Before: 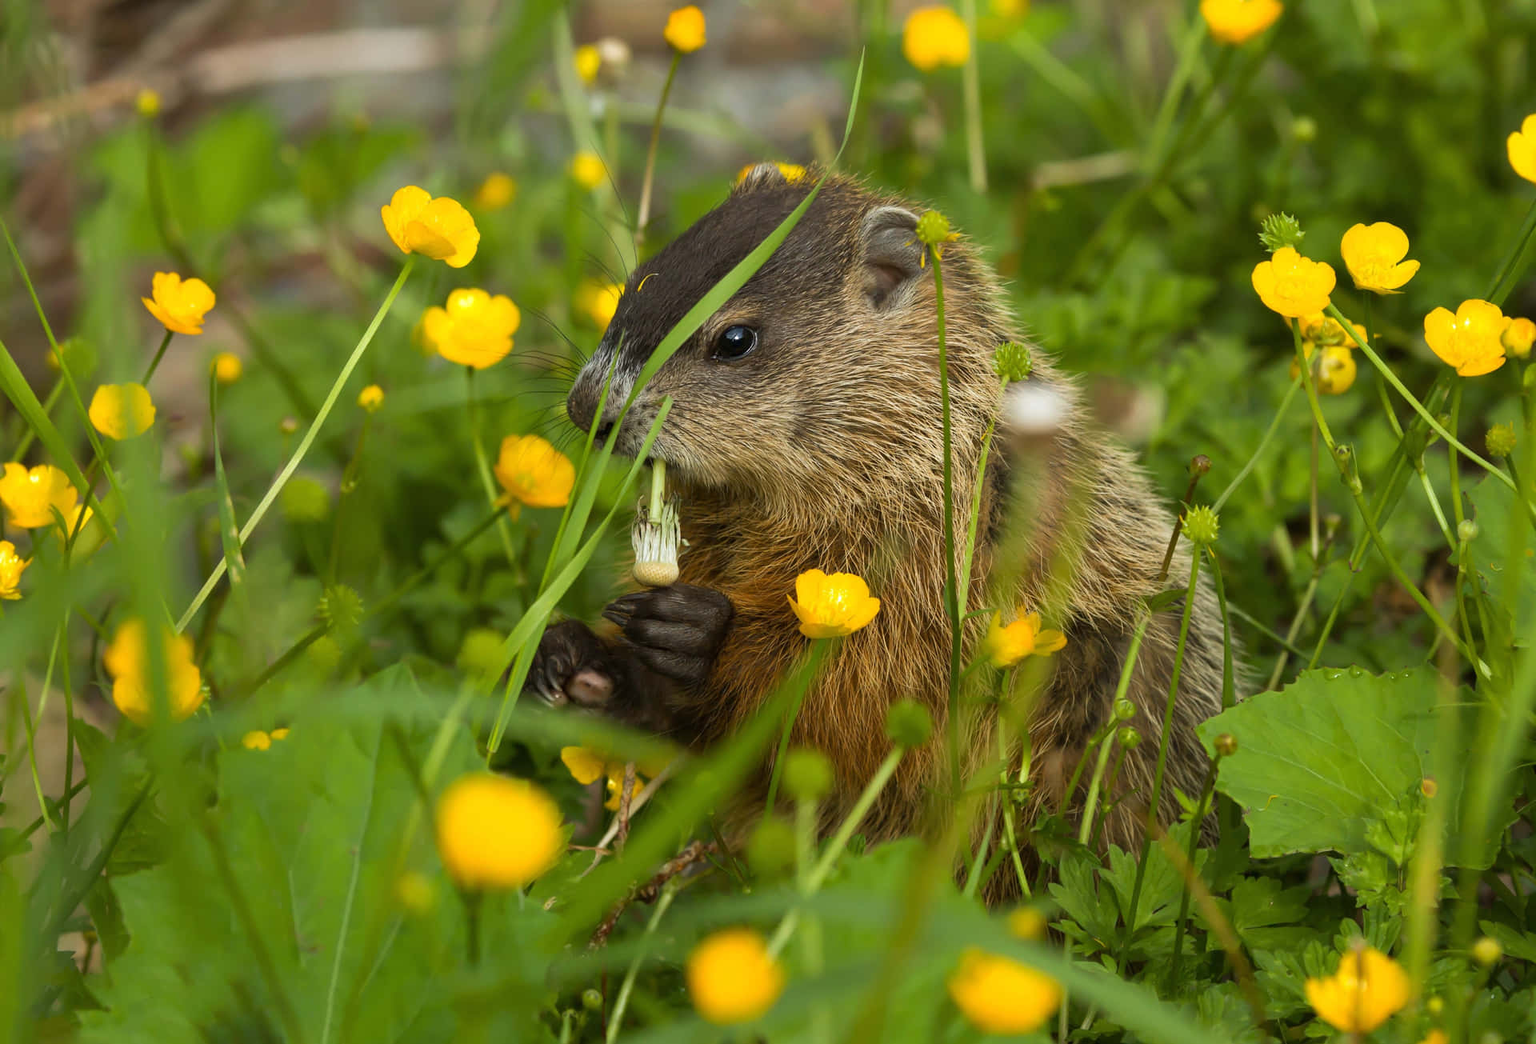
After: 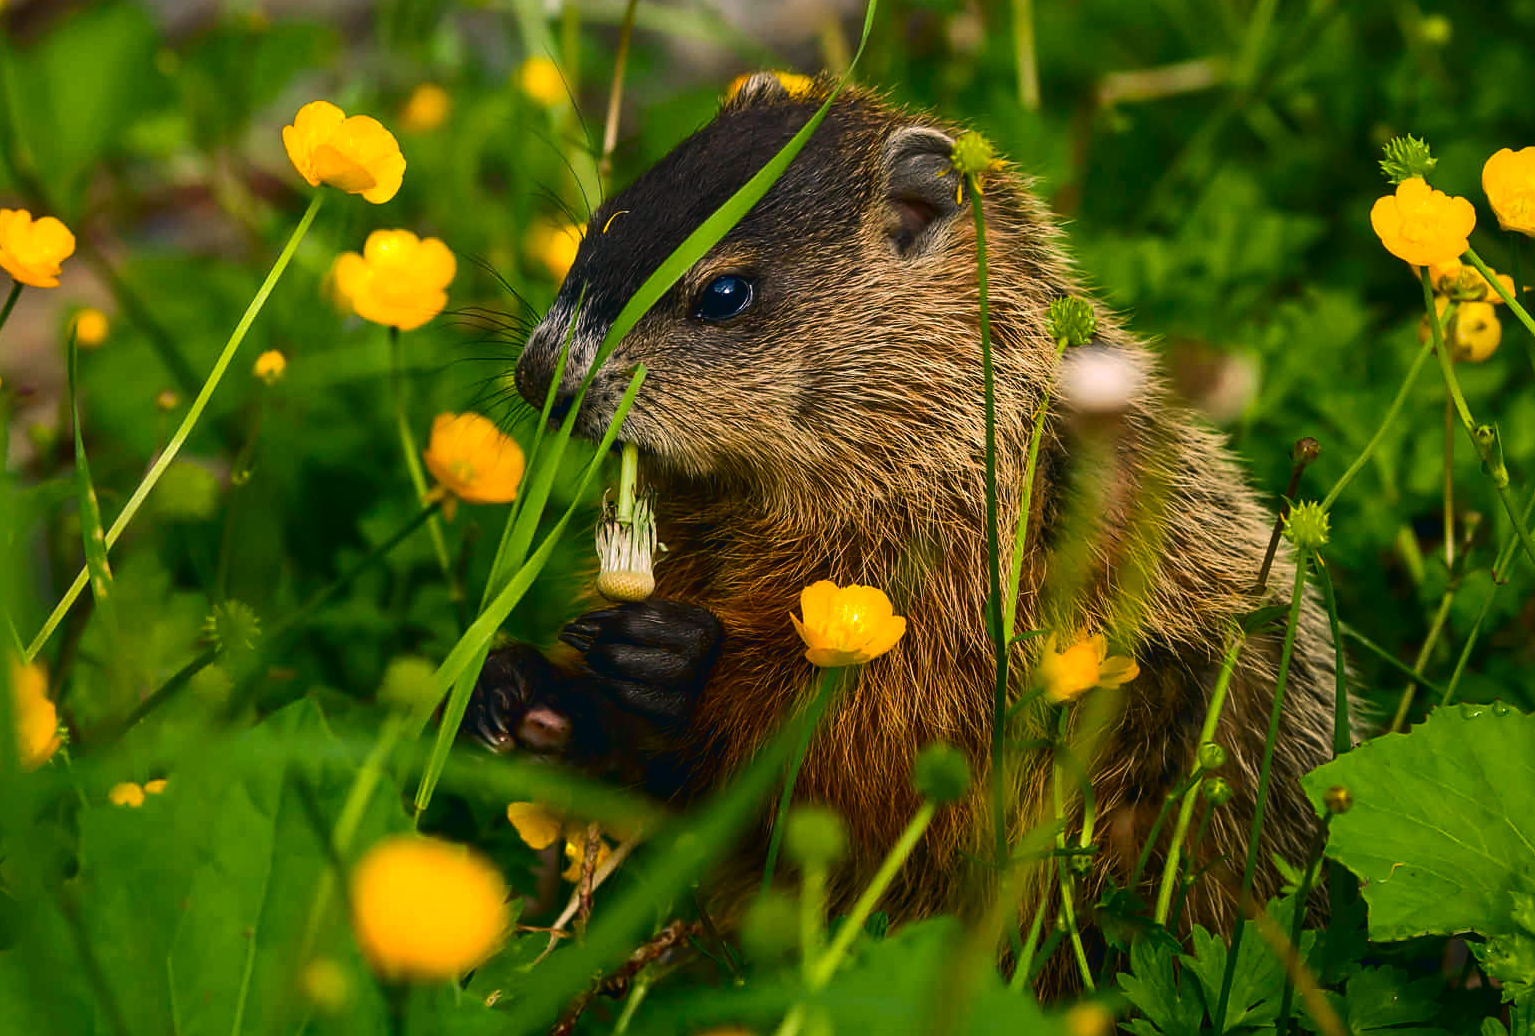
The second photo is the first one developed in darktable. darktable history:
color balance rgb: power › hue 329.53°, linear chroma grading › global chroma 14.424%, perceptual saturation grading › global saturation 19.552%, perceptual brilliance grading › global brilliance 17.664%
tone curve: curves: ch0 [(0, 0.018) (0.061, 0.041) (0.205, 0.191) (0.289, 0.292) (0.39, 0.424) (0.493, 0.551) (0.666, 0.743) (0.795, 0.841) (1, 0.998)]; ch1 [(0, 0) (0.385, 0.343) (0.439, 0.415) (0.494, 0.498) (0.501, 0.501) (0.51, 0.509) (0.548, 0.563) (0.586, 0.61) (0.684, 0.658) (0.783, 0.804) (1, 1)]; ch2 [(0, 0) (0.304, 0.31) (0.403, 0.399) (0.441, 0.428) (0.47, 0.469) (0.498, 0.496) (0.524, 0.538) (0.566, 0.579) (0.648, 0.665) (0.697, 0.699) (1, 1)], color space Lab, independent channels, preserve colors none
crop and rotate: left 10.143%, top 10.072%, right 9.891%, bottom 10.503%
sharpen: radius 1.839, amount 0.407, threshold 1.282
local contrast: detail 109%
color correction: highlights a* 14.28, highlights b* 5.88, shadows a* -5.02, shadows b* -15.35, saturation 0.837
exposure: exposure -0.493 EV, compensate highlight preservation false
contrast brightness saturation: brightness -0.195, saturation 0.081
